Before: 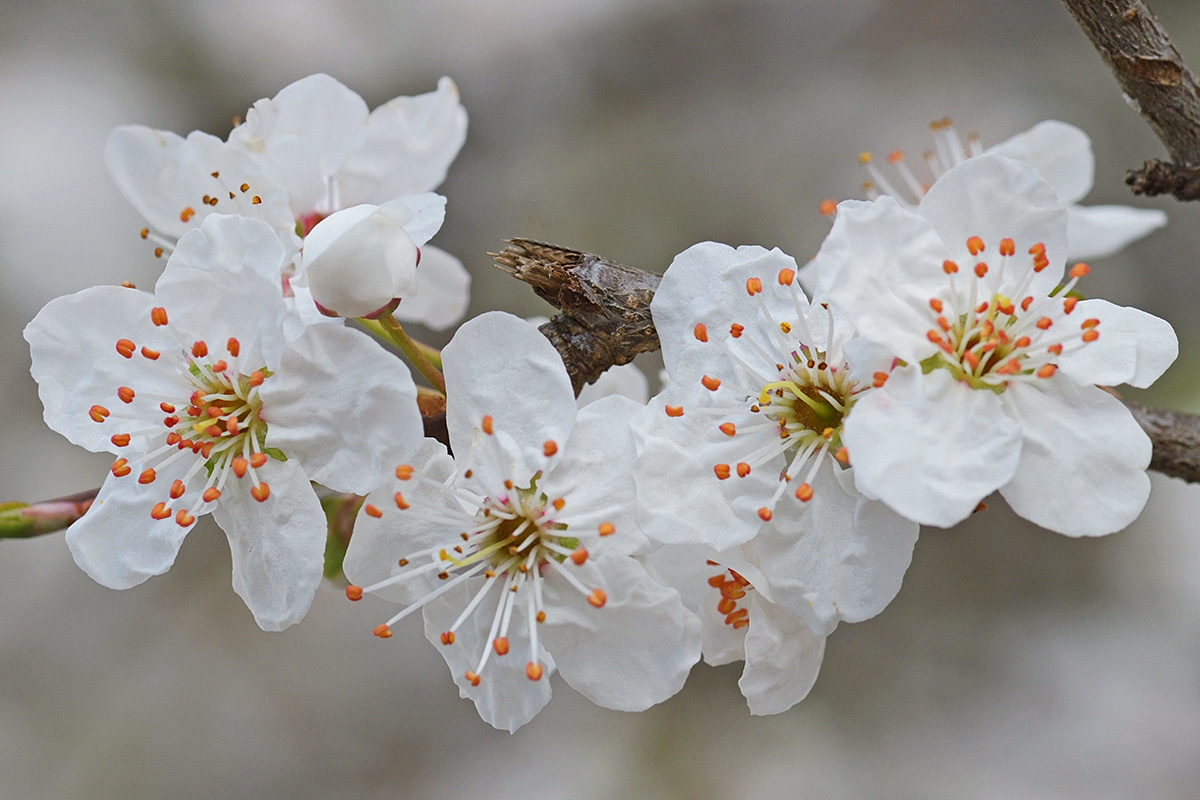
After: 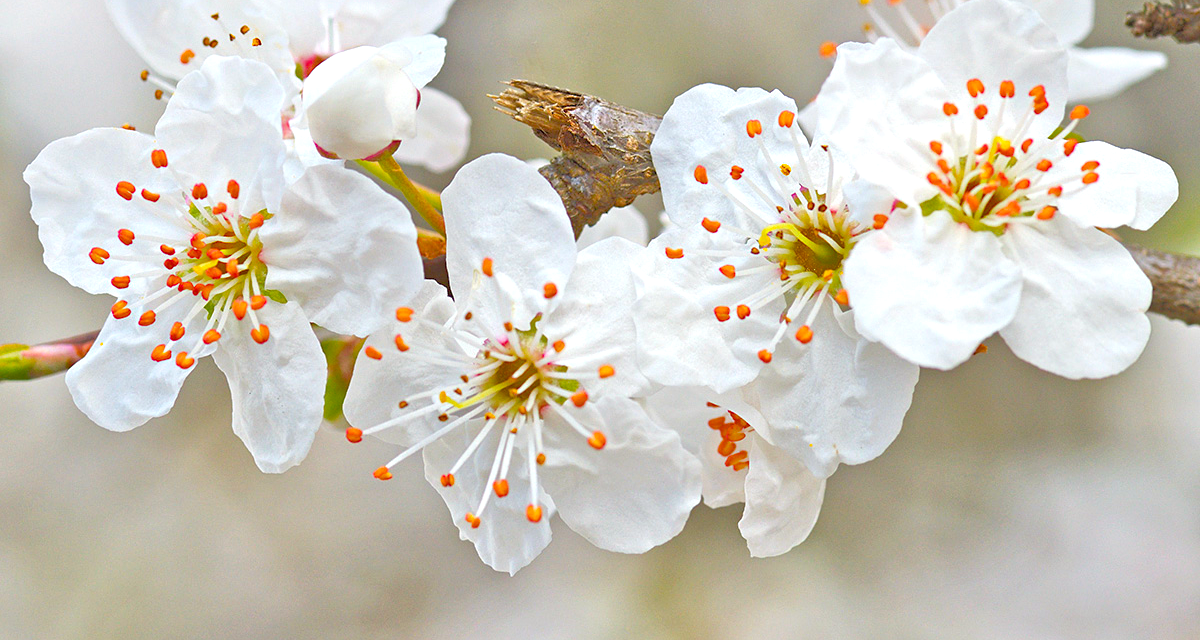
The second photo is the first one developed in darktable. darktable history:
tone equalizer: -8 EV 2 EV, -7 EV 2 EV, -6 EV 2 EV, -5 EV 2 EV, -4 EV 2 EV, -3 EV 1.5 EV, -2 EV 1 EV, -1 EV 0.5 EV
color balance rgb: perceptual saturation grading › global saturation 30%, global vibrance 20%
crop and rotate: top 19.998%
color correction: highlights b* 3
exposure: exposure 0.648 EV, compensate highlight preservation false
